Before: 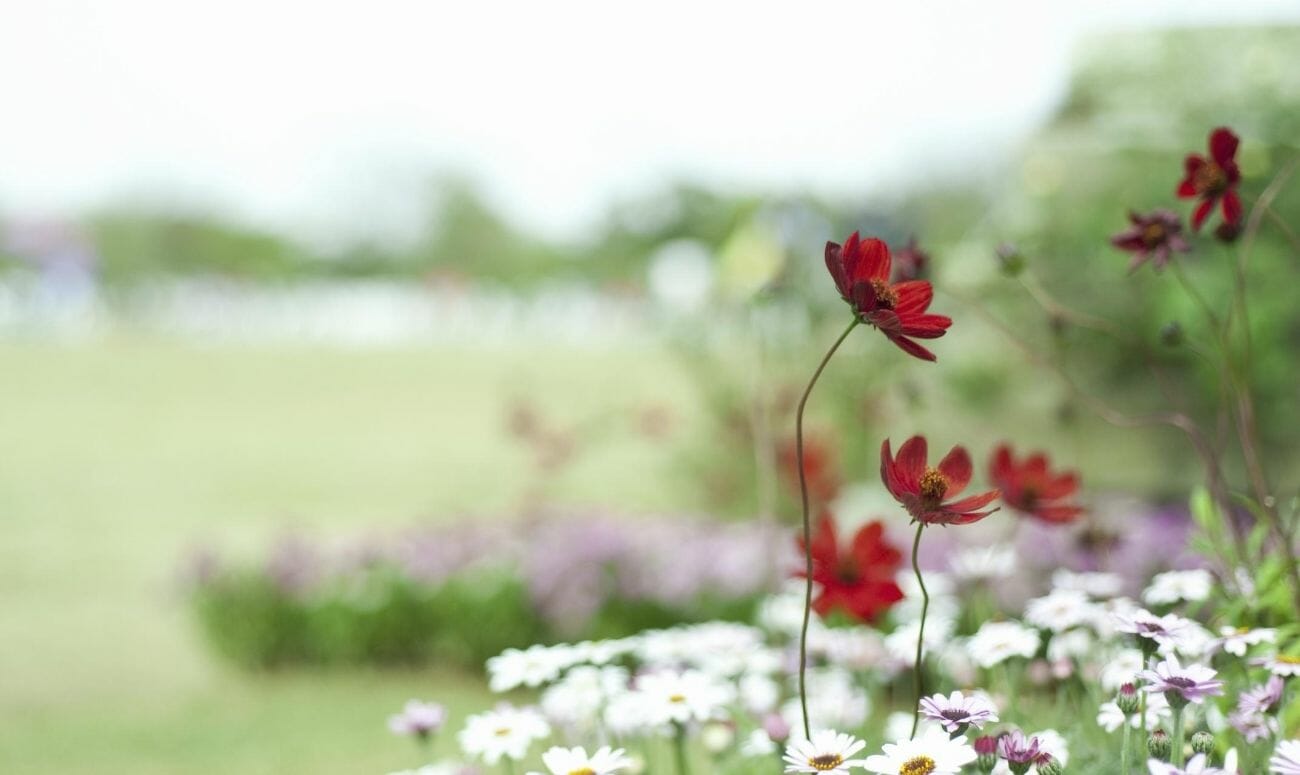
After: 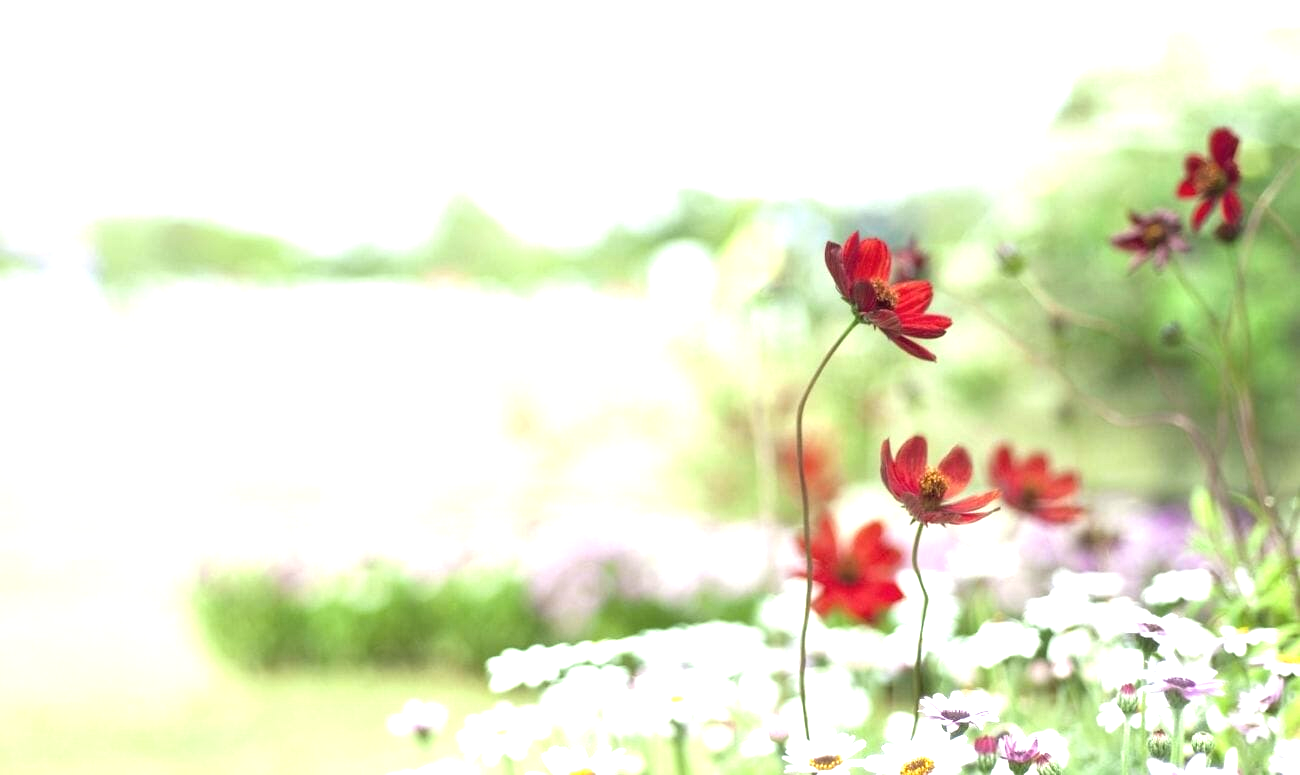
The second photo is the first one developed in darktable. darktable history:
color correction: highlights b* 0.068
exposure: black level correction 0, exposure 1.199 EV, compensate exposure bias true, compensate highlight preservation false
